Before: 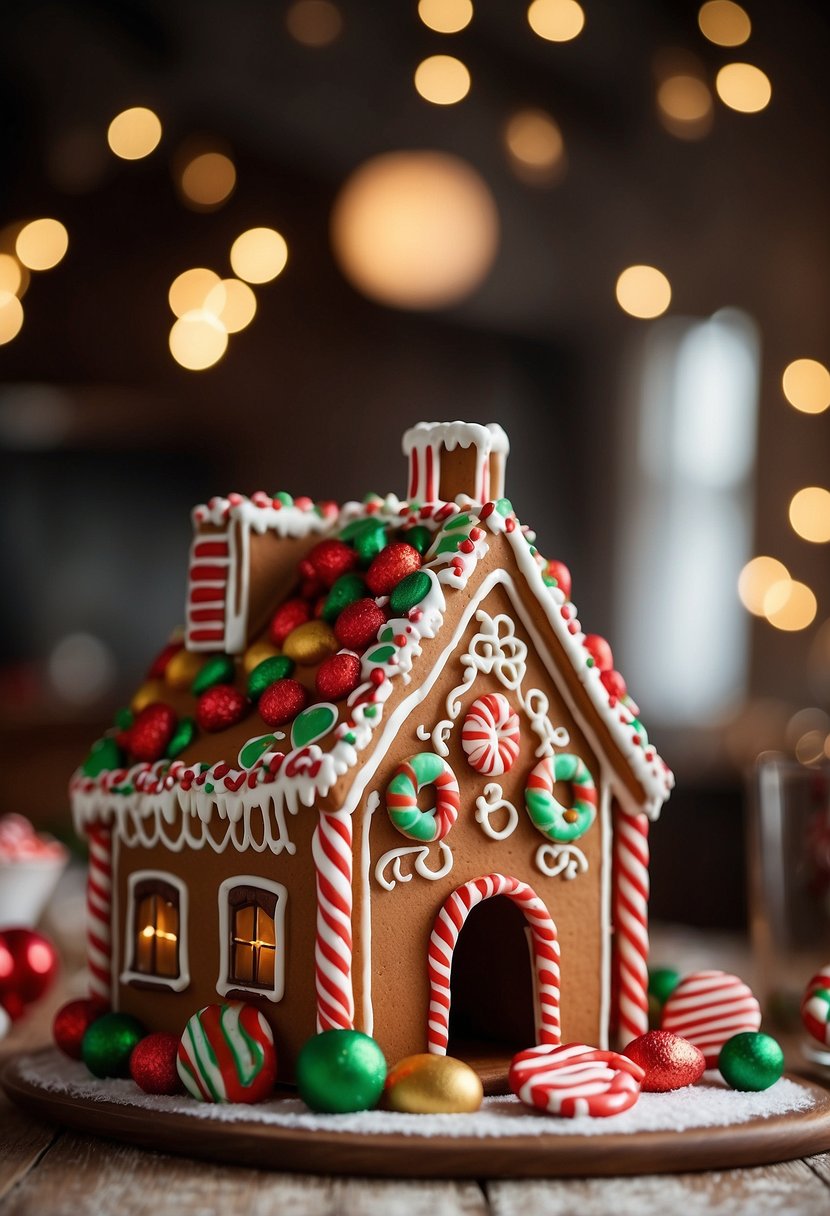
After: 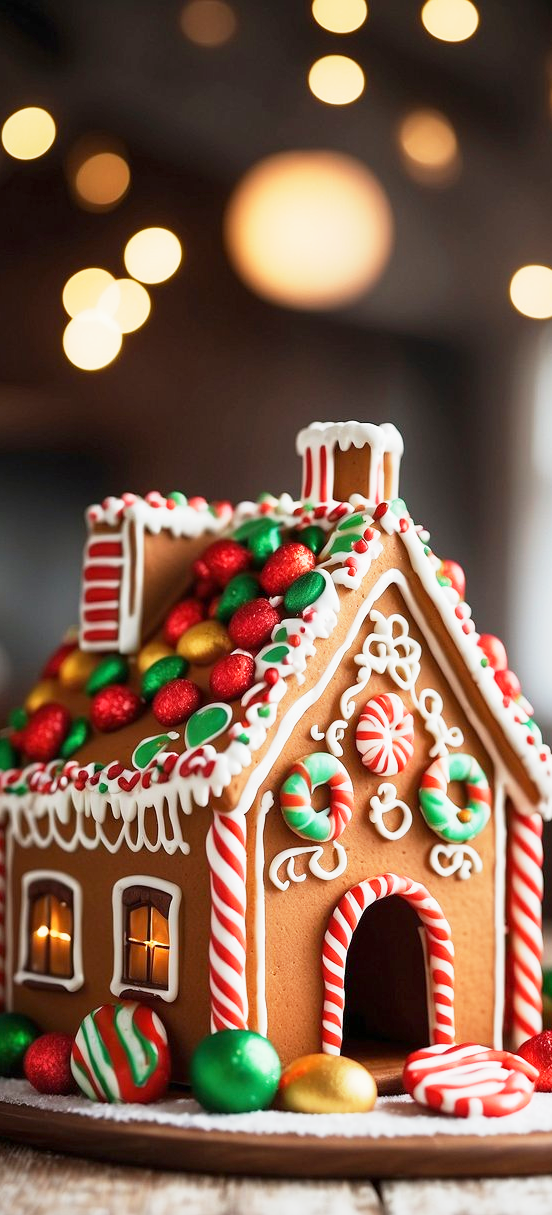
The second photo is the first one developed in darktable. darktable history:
crop and rotate: left 12.822%, right 20.551%
exposure: exposure 0.568 EV, compensate exposure bias true, compensate highlight preservation false
base curve: curves: ch0 [(0, 0) (0.088, 0.125) (0.176, 0.251) (0.354, 0.501) (0.613, 0.749) (1, 0.877)], preserve colors none
